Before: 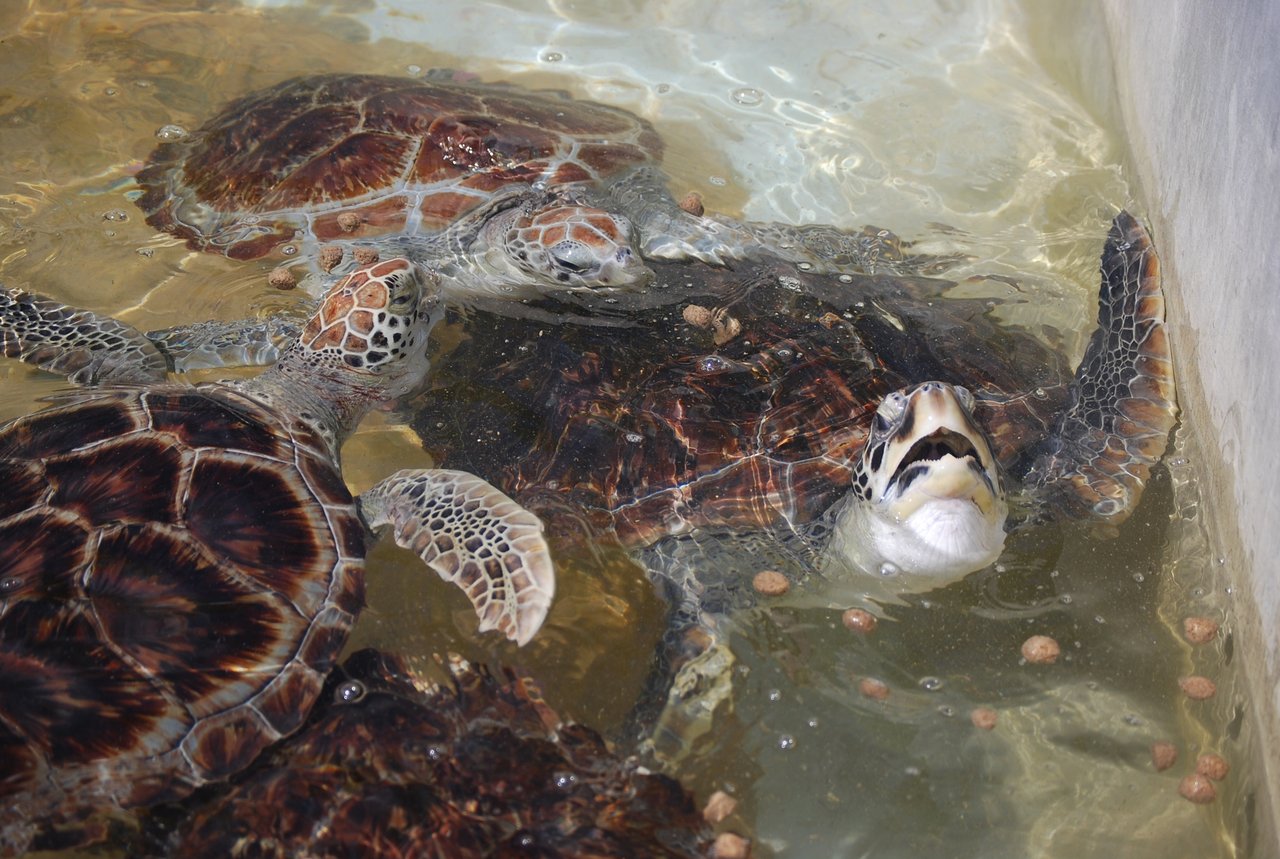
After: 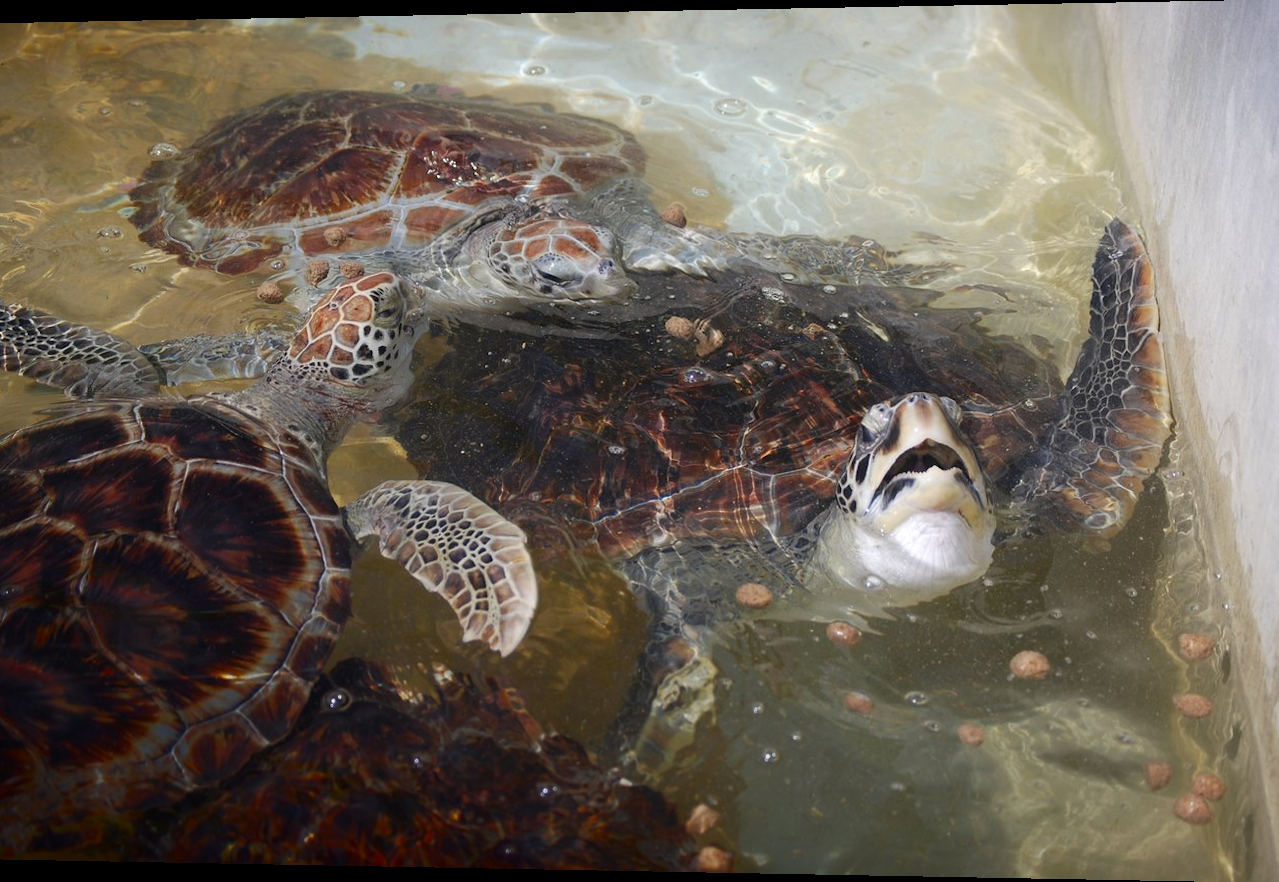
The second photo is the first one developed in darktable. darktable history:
rotate and perspective: lens shift (horizontal) -0.055, automatic cropping off
shadows and highlights: shadows -54.3, highlights 86.09, soften with gaussian
